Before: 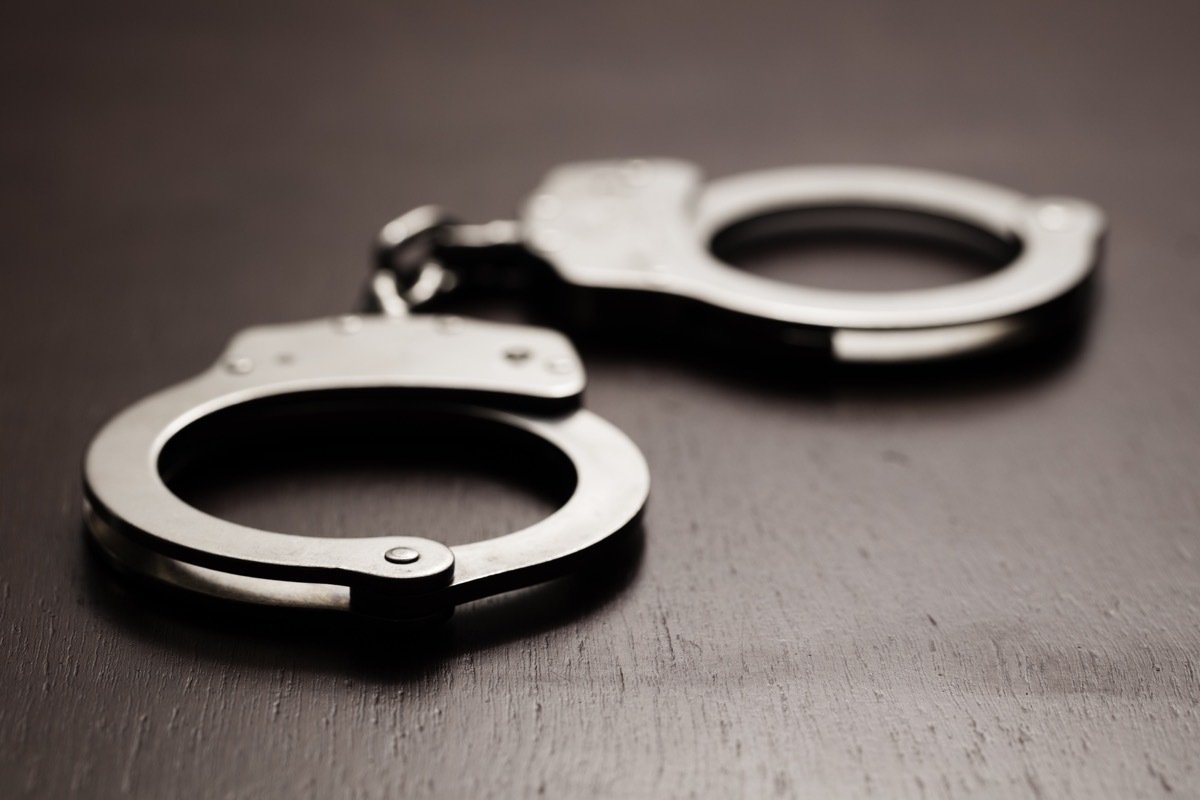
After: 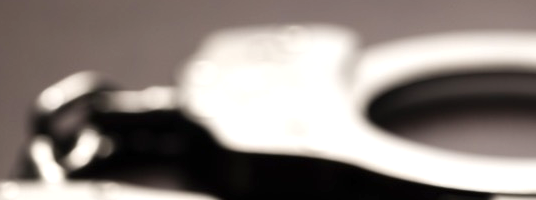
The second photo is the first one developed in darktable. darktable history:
exposure: exposure 0.6 EV, compensate highlight preservation false
crop: left 28.64%, top 16.832%, right 26.637%, bottom 58.055%
